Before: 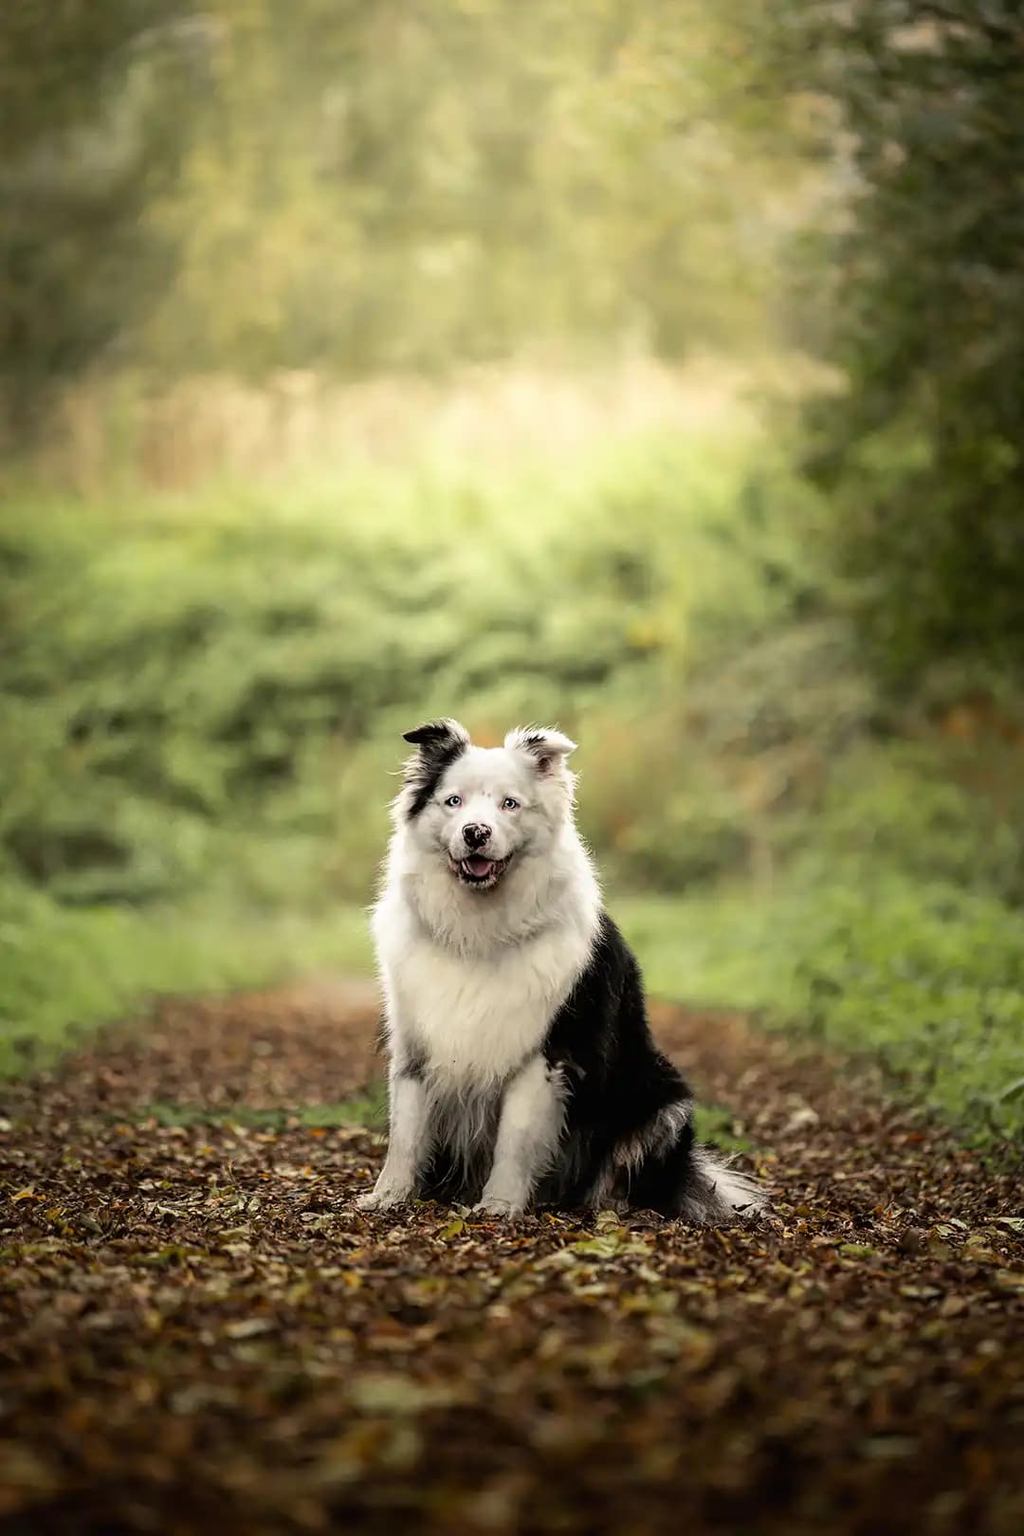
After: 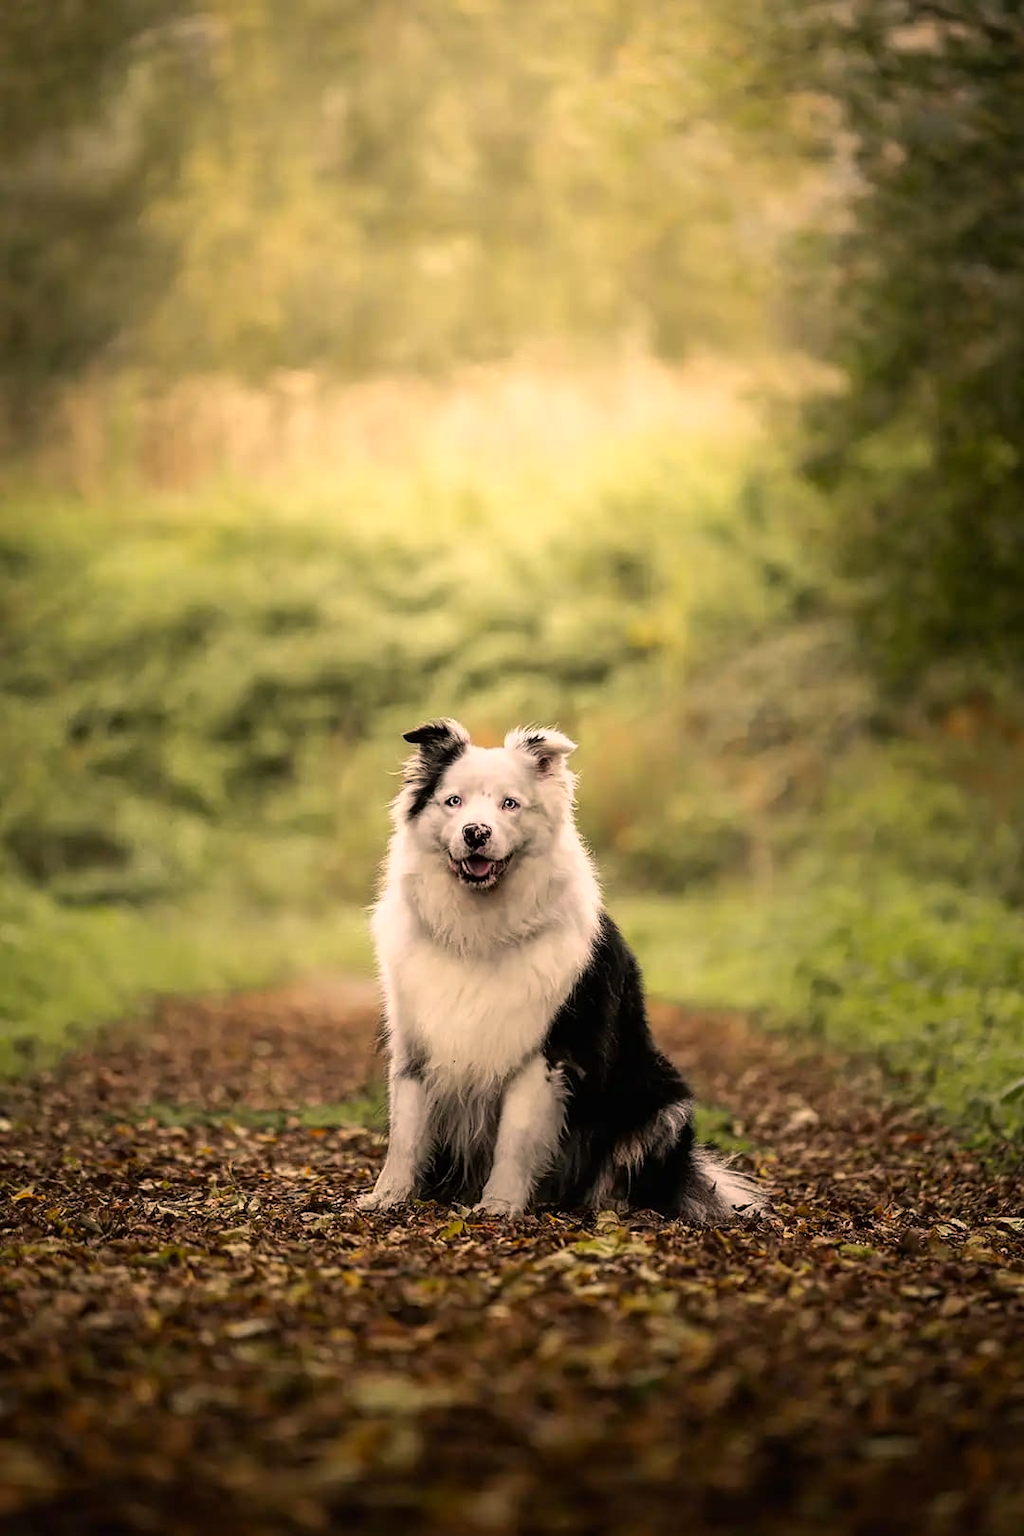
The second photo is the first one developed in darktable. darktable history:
color correction: highlights a* 11.96, highlights b* 11.58
exposure: exposure -0.021 EV, compensate highlight preservation false
